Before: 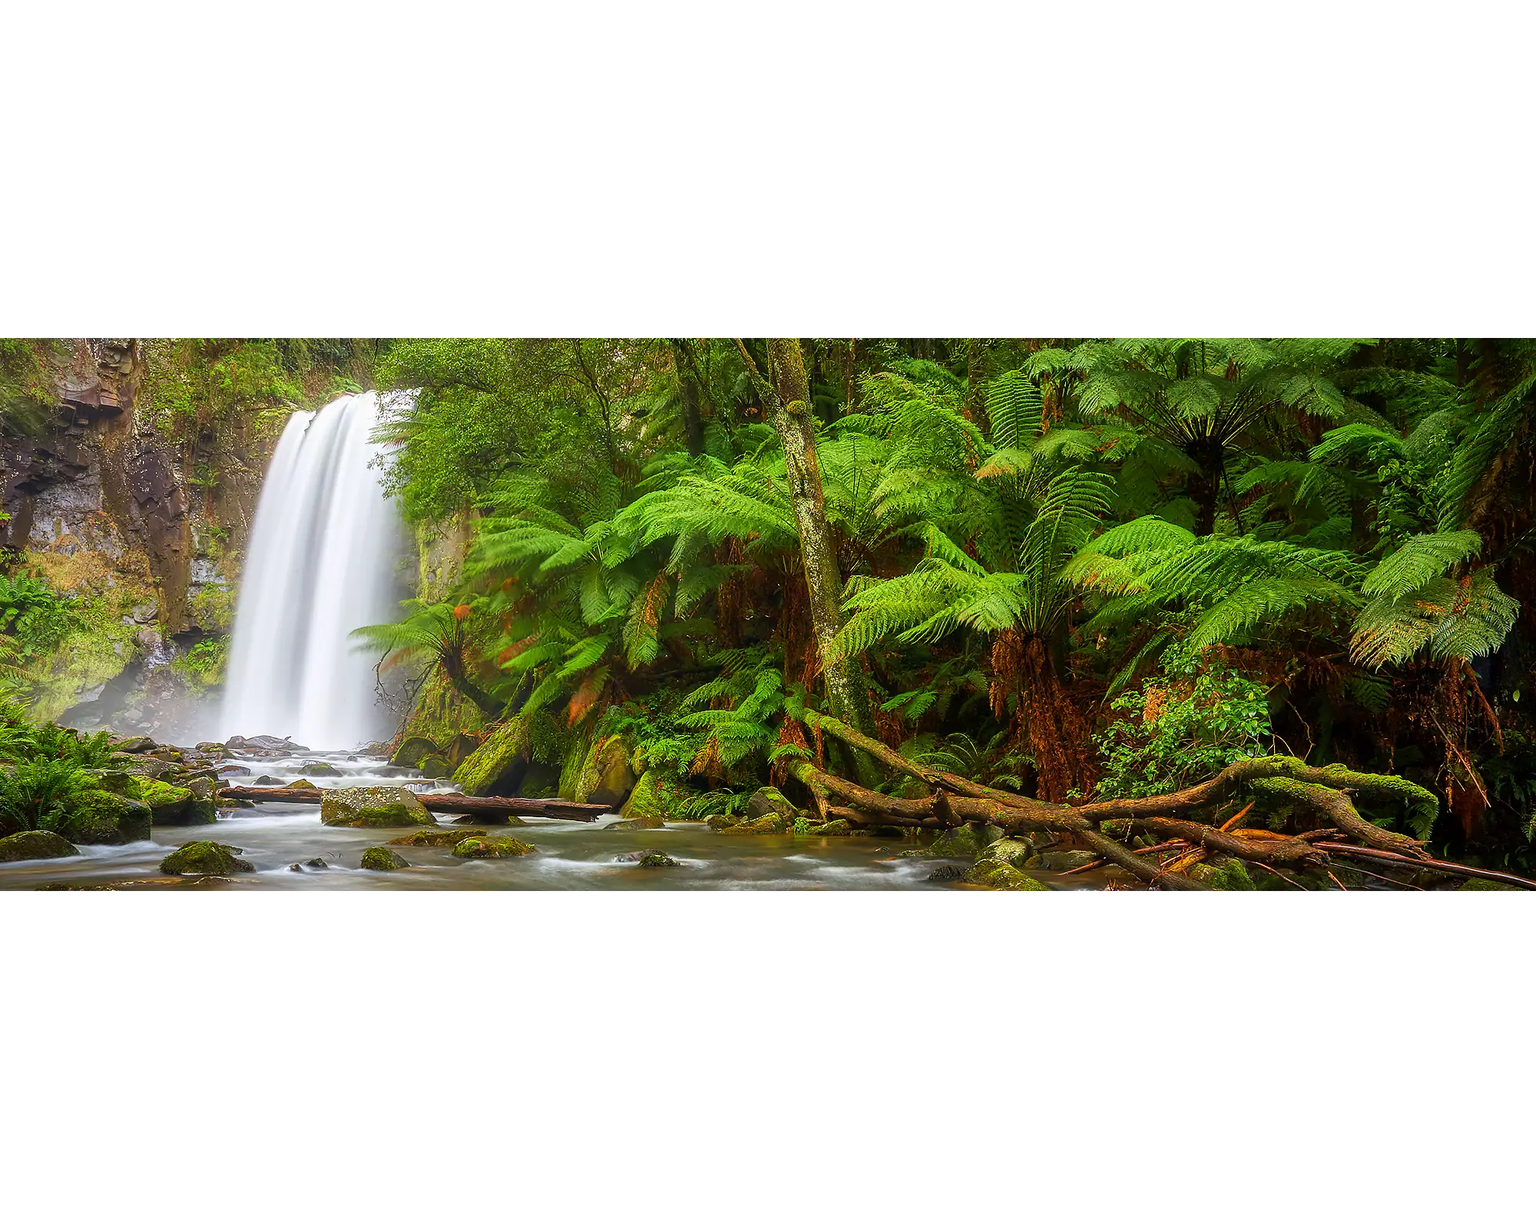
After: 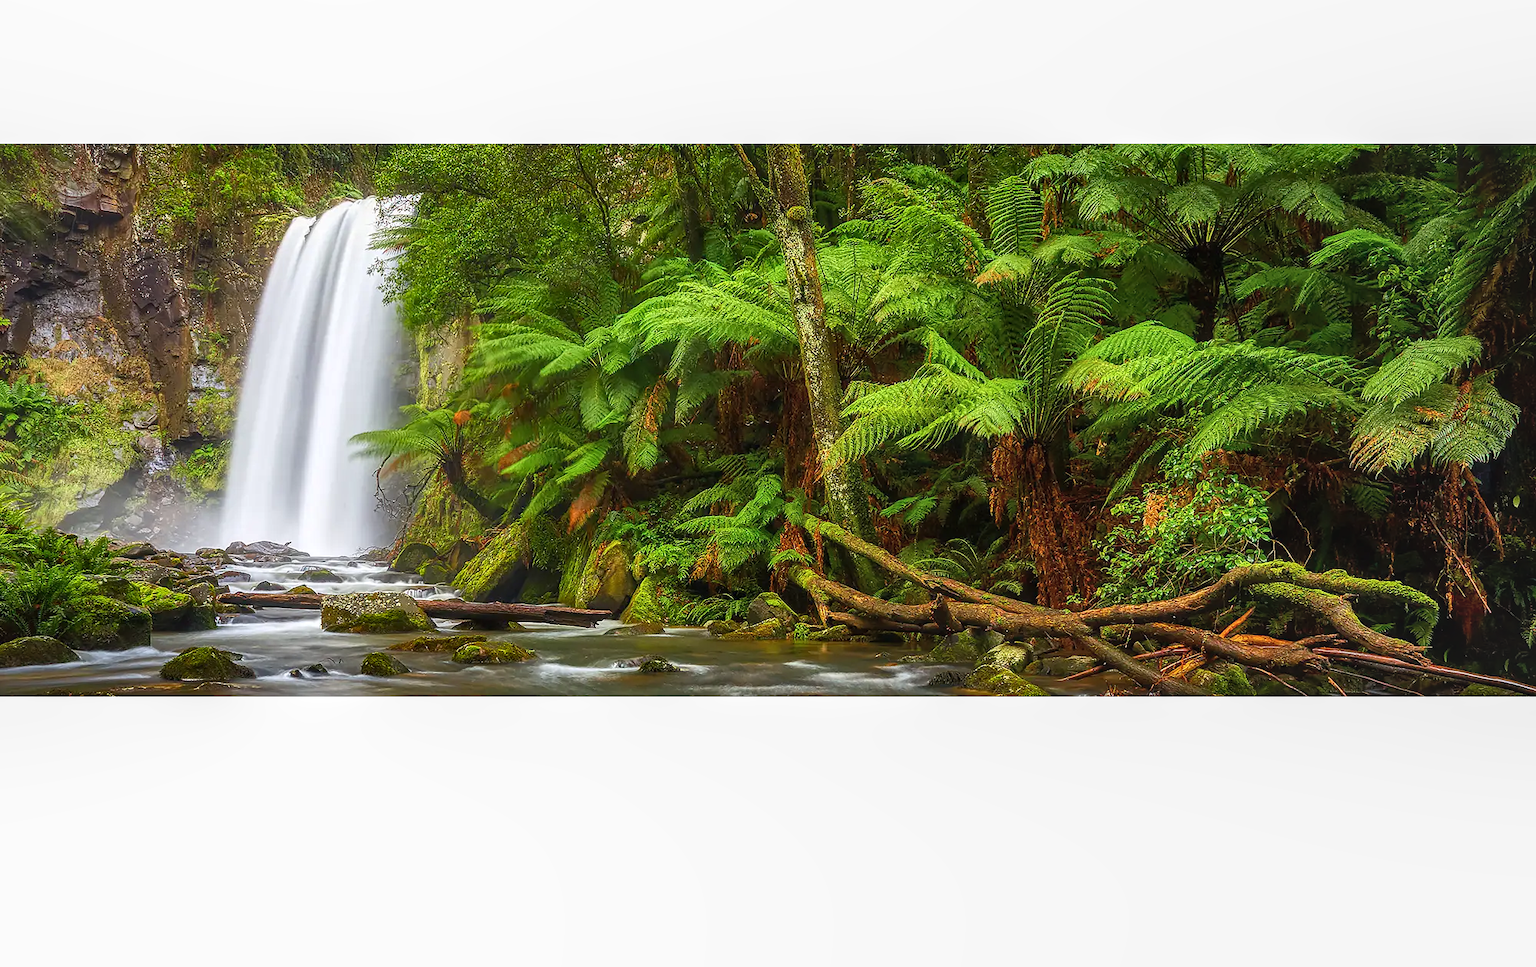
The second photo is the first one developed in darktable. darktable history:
crop and rotate: top 15.862%, bottom 5.388%
shadows and highlights: radius 336.95, shadows 28.89, soften with gaussian
local contrast: on, module defaults
